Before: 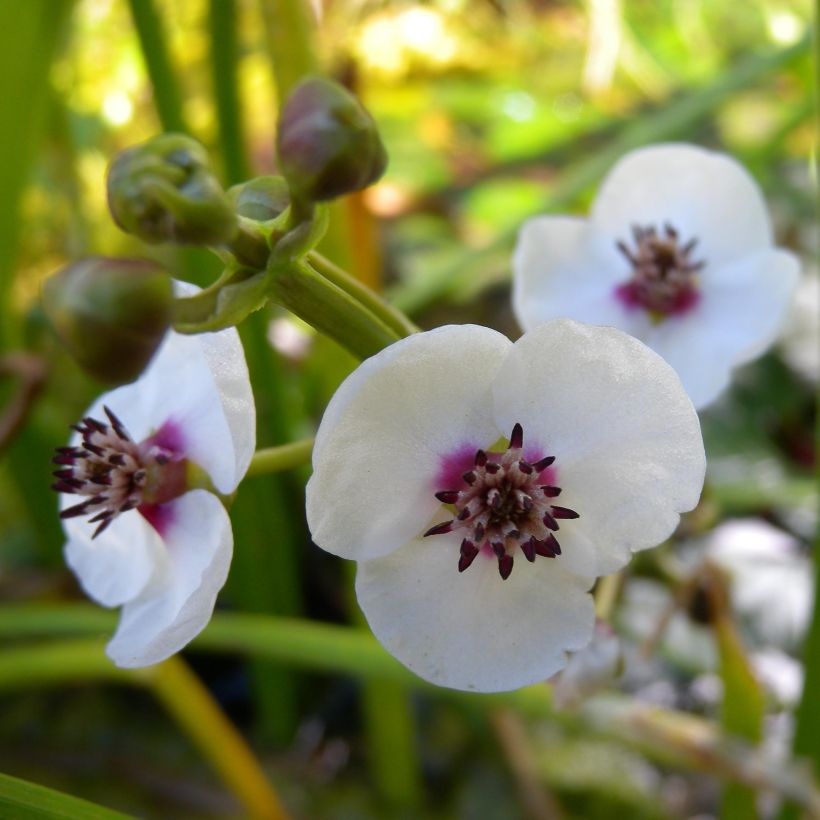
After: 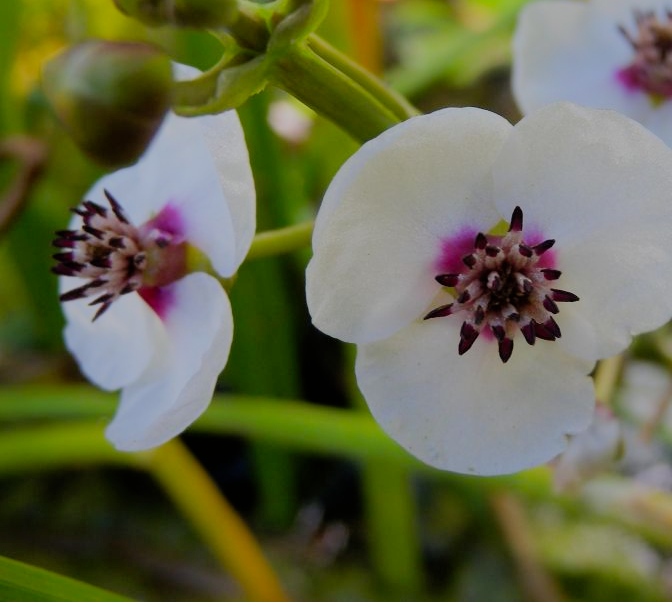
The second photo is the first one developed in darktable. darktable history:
shadows and highlights: shadows 40, highlights -60
contrast brightness saturation: contrast 0.04, saturation 0.16
crop: top 26.531%, right 17.959%
filmic rgb: black relative exposure -7.32 EV, white relative exposure 5.09 EV, hardness 3.2
